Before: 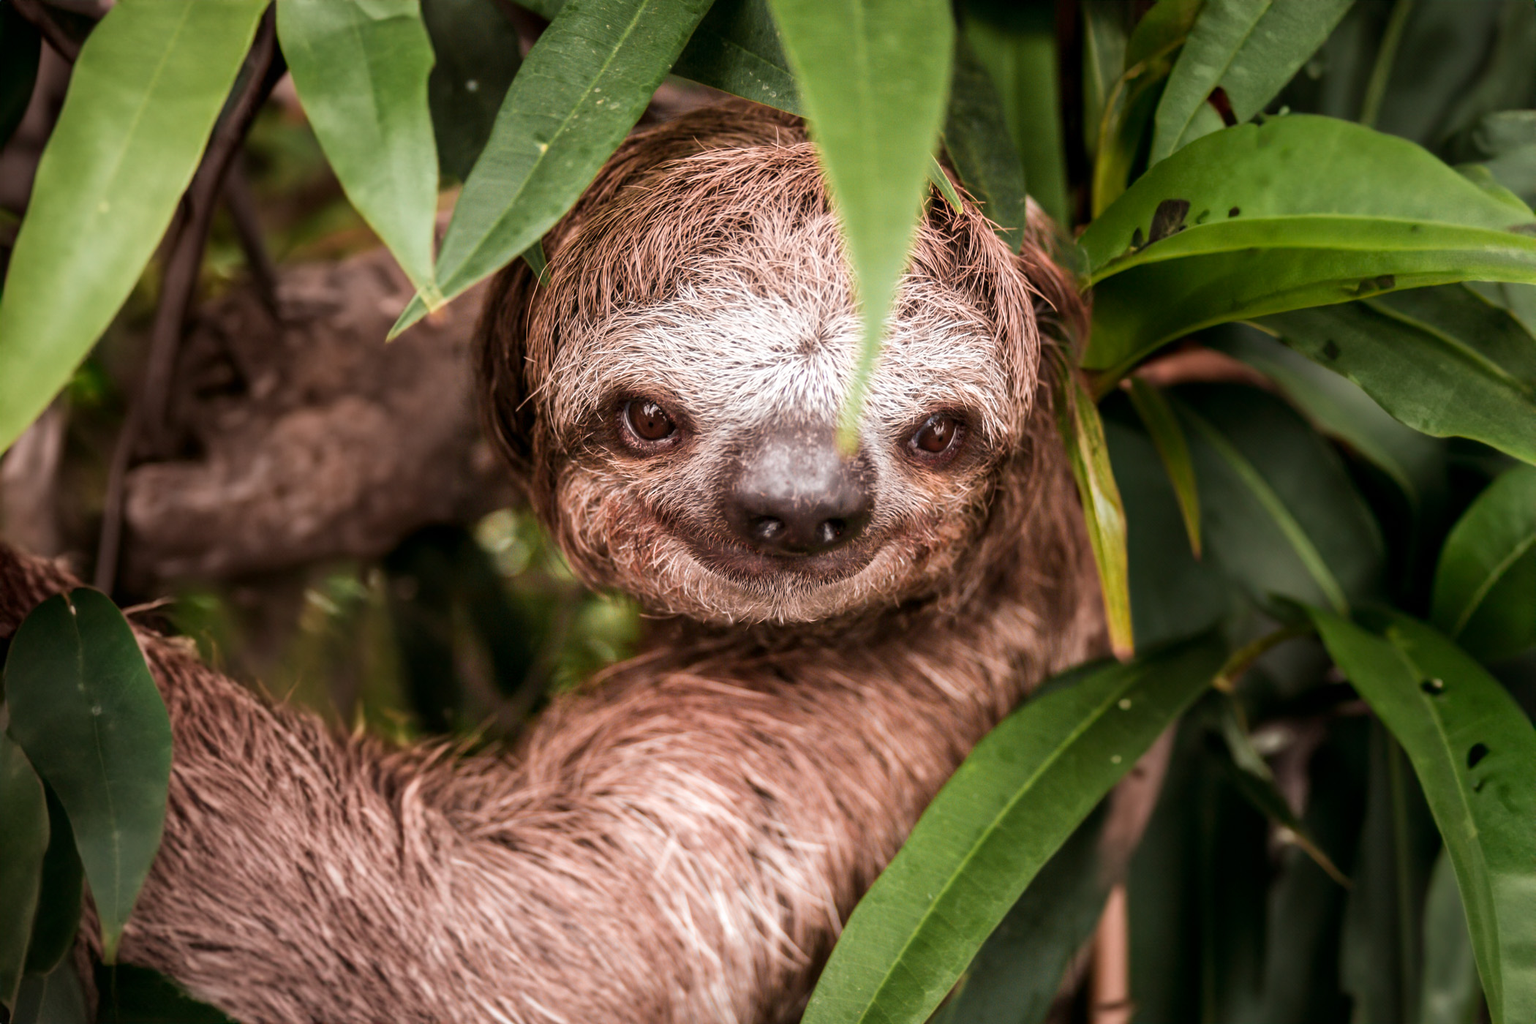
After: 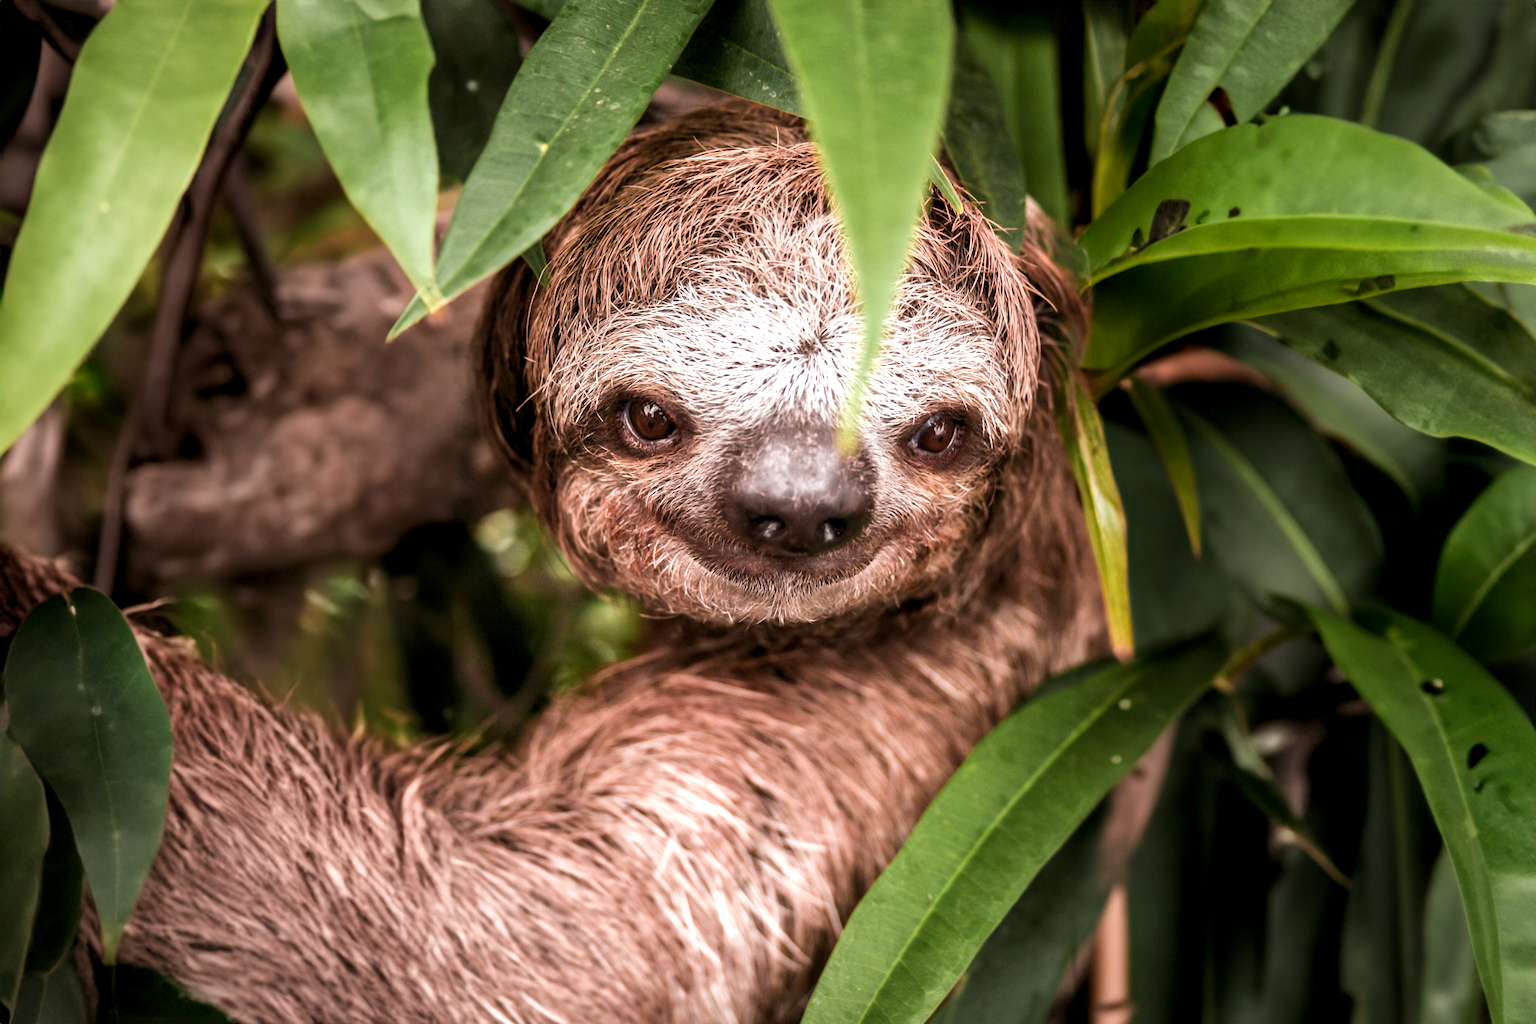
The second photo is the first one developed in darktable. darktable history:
exposure: black level correction 0.001, exposure 0.14 EV, compensate highlight preservation false
shadows and highlights: shadows 12, white point adjustment 1.2, soften with gaussian
levels: levels [0.016, 0.484, 0.953]
